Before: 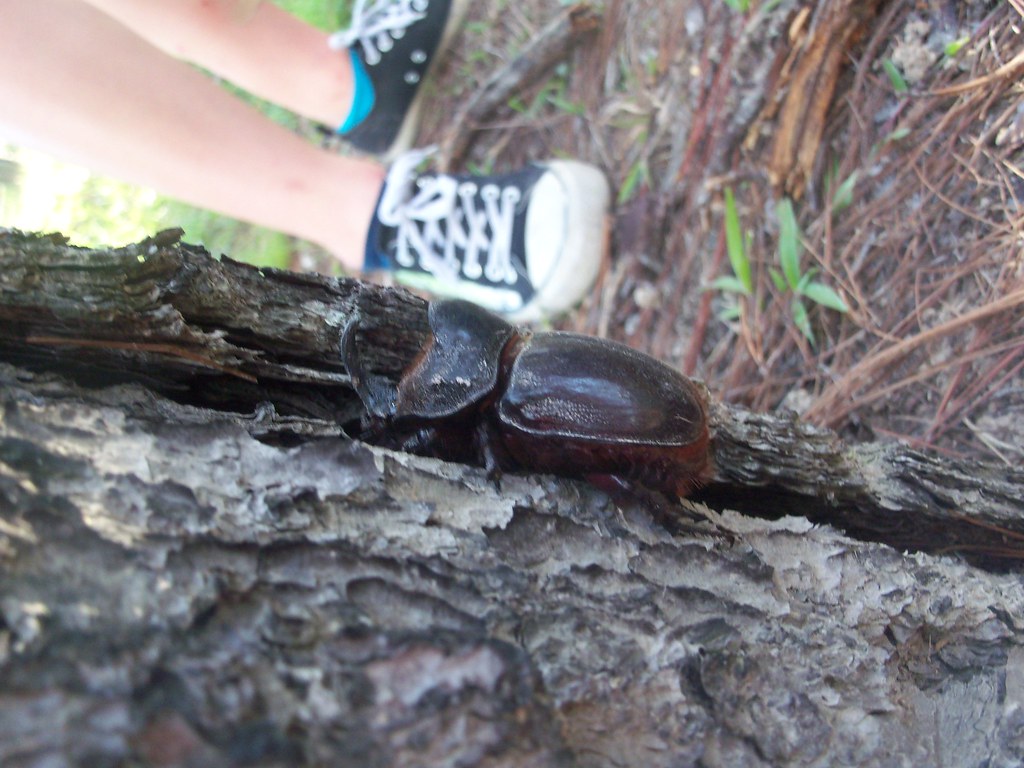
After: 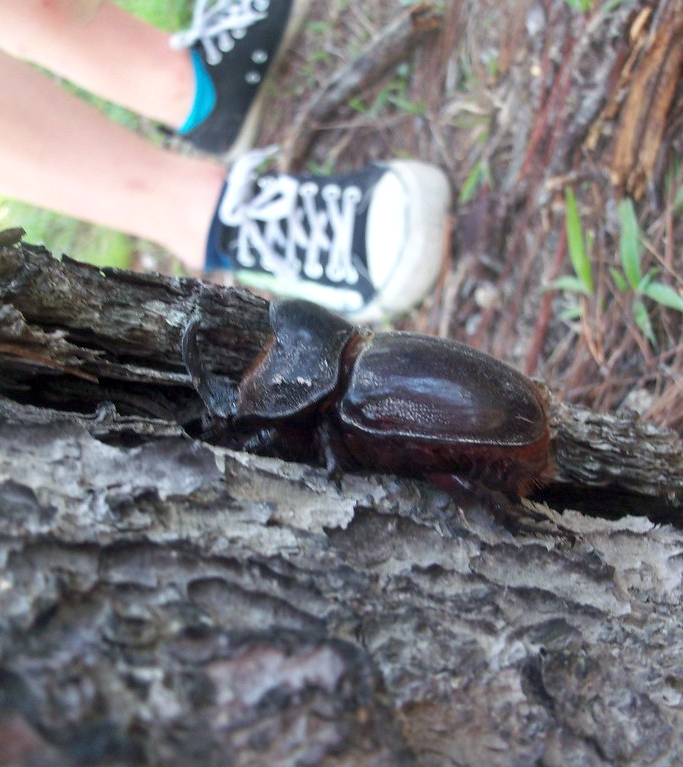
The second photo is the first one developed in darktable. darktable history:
local contrast: highlights 105%, shadows 102%, detail 120%, midtone range 0.2
crop and rotate: left 15.543%, right 17.742%
